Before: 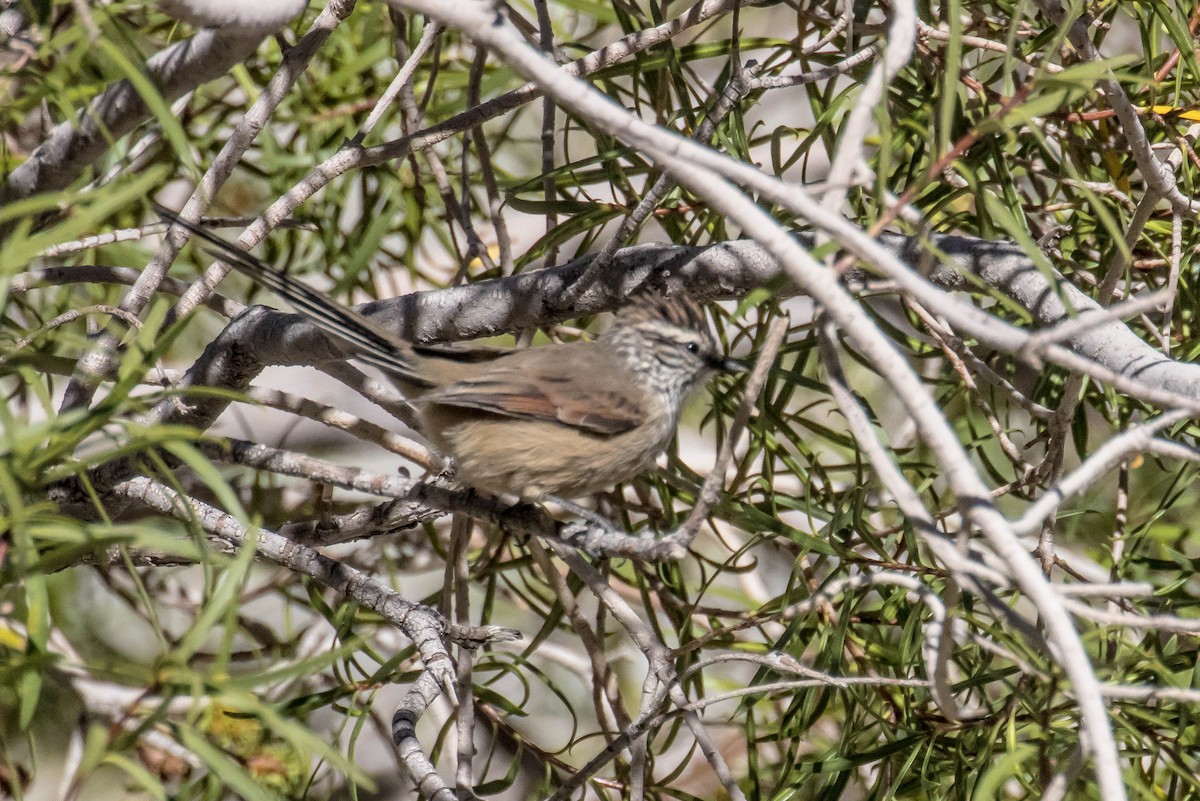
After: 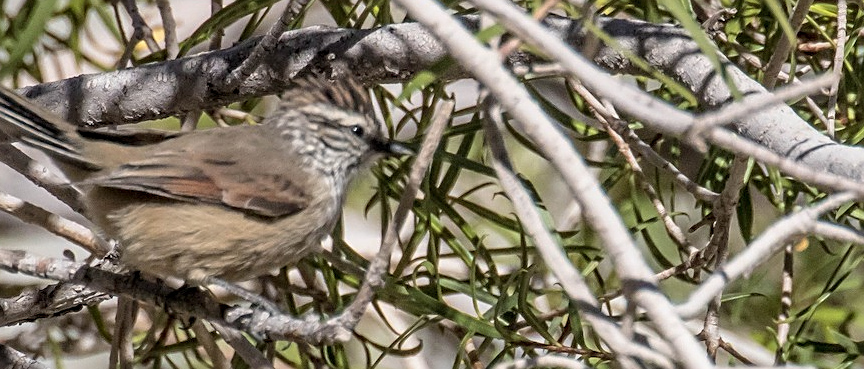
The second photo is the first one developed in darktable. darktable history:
sharpen: on, module defaults
crop and rotate: left 27.971%, top 27.109%, bottom 26.762%
